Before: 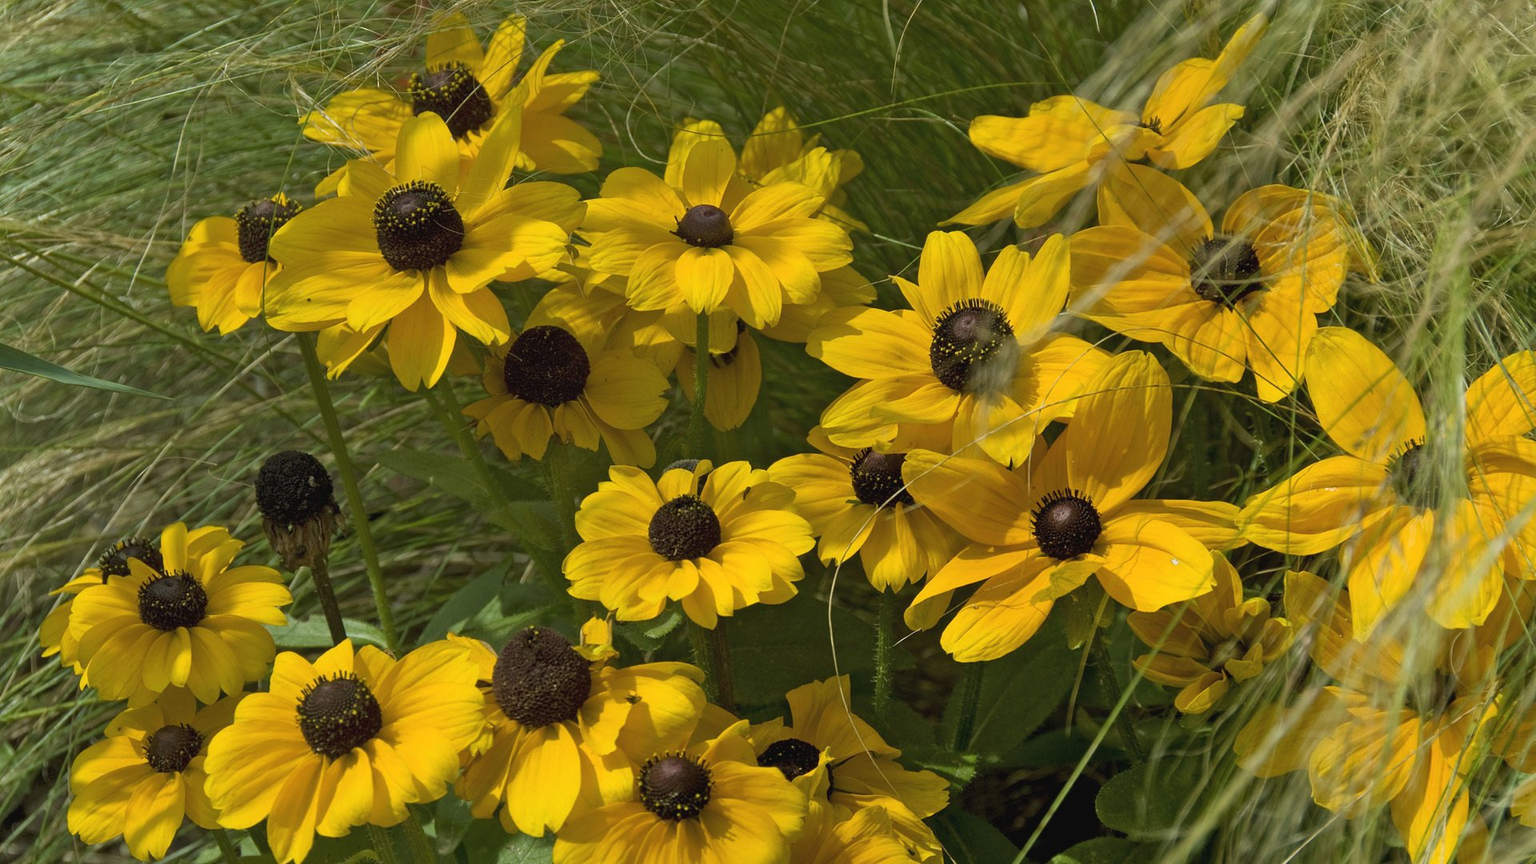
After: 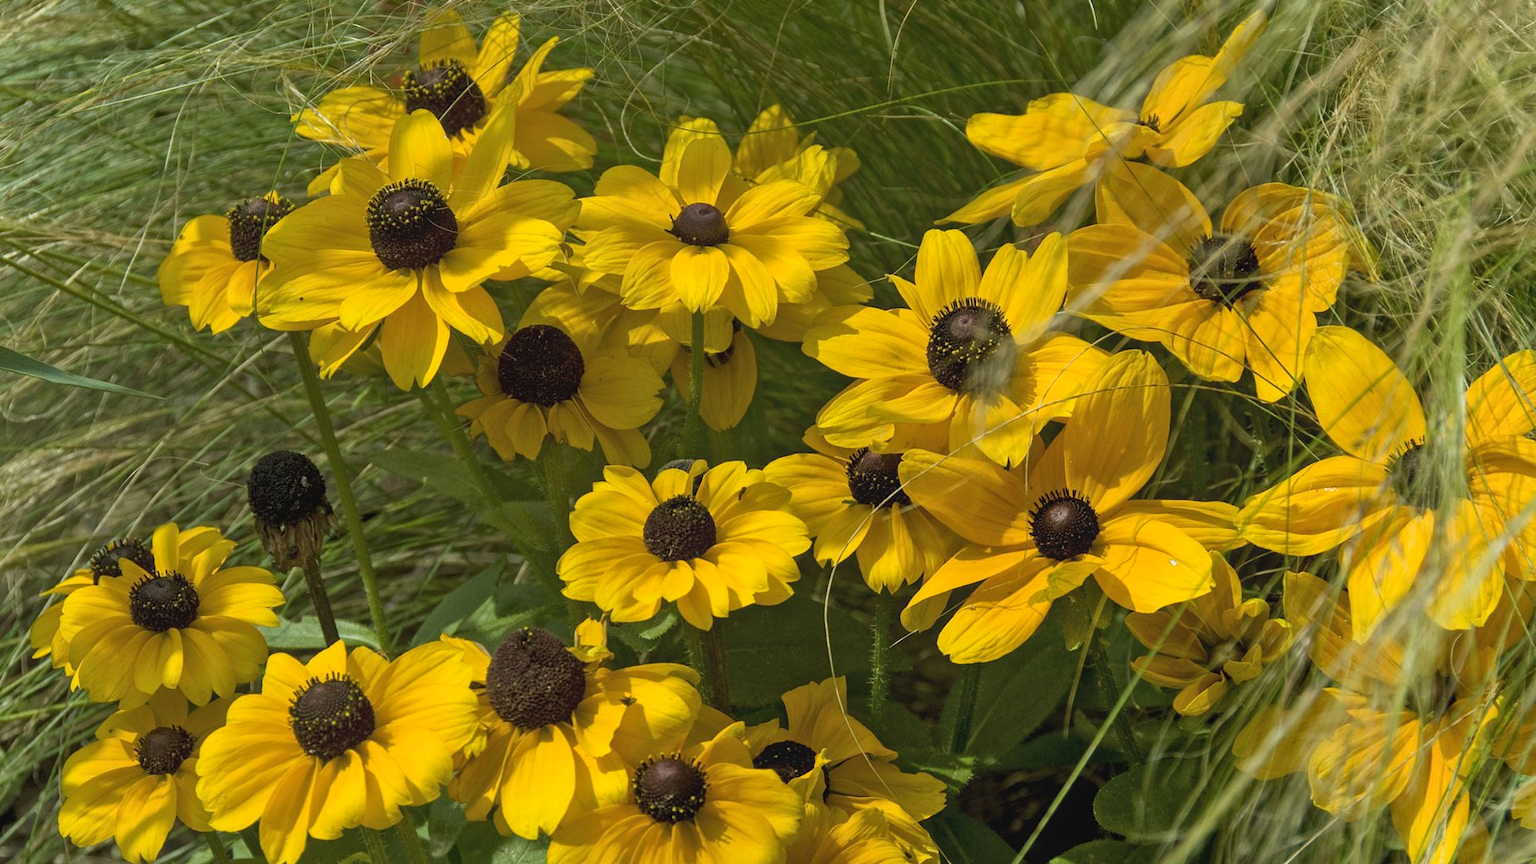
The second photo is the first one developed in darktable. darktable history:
crop and rotate: left 0.662%, top 0.374%, bottom 0.268%
local contrast: detail 110%
levels: mode automatic, levels [0, 0.492, 0.984]
